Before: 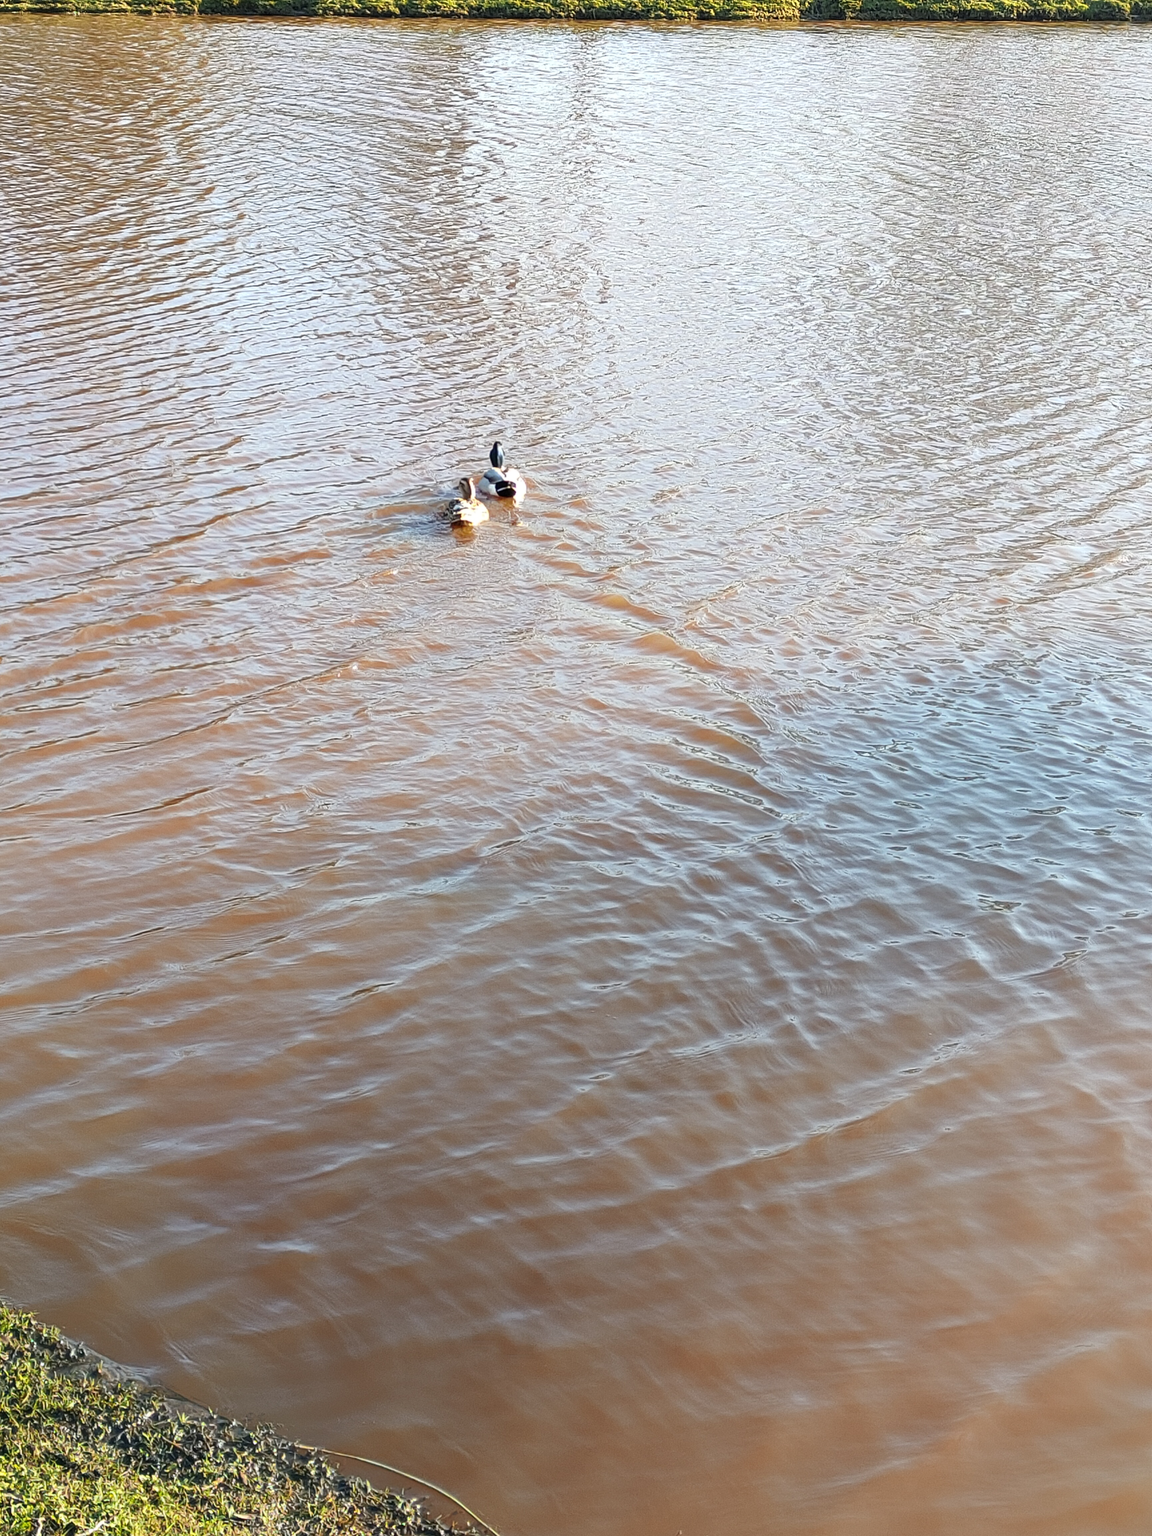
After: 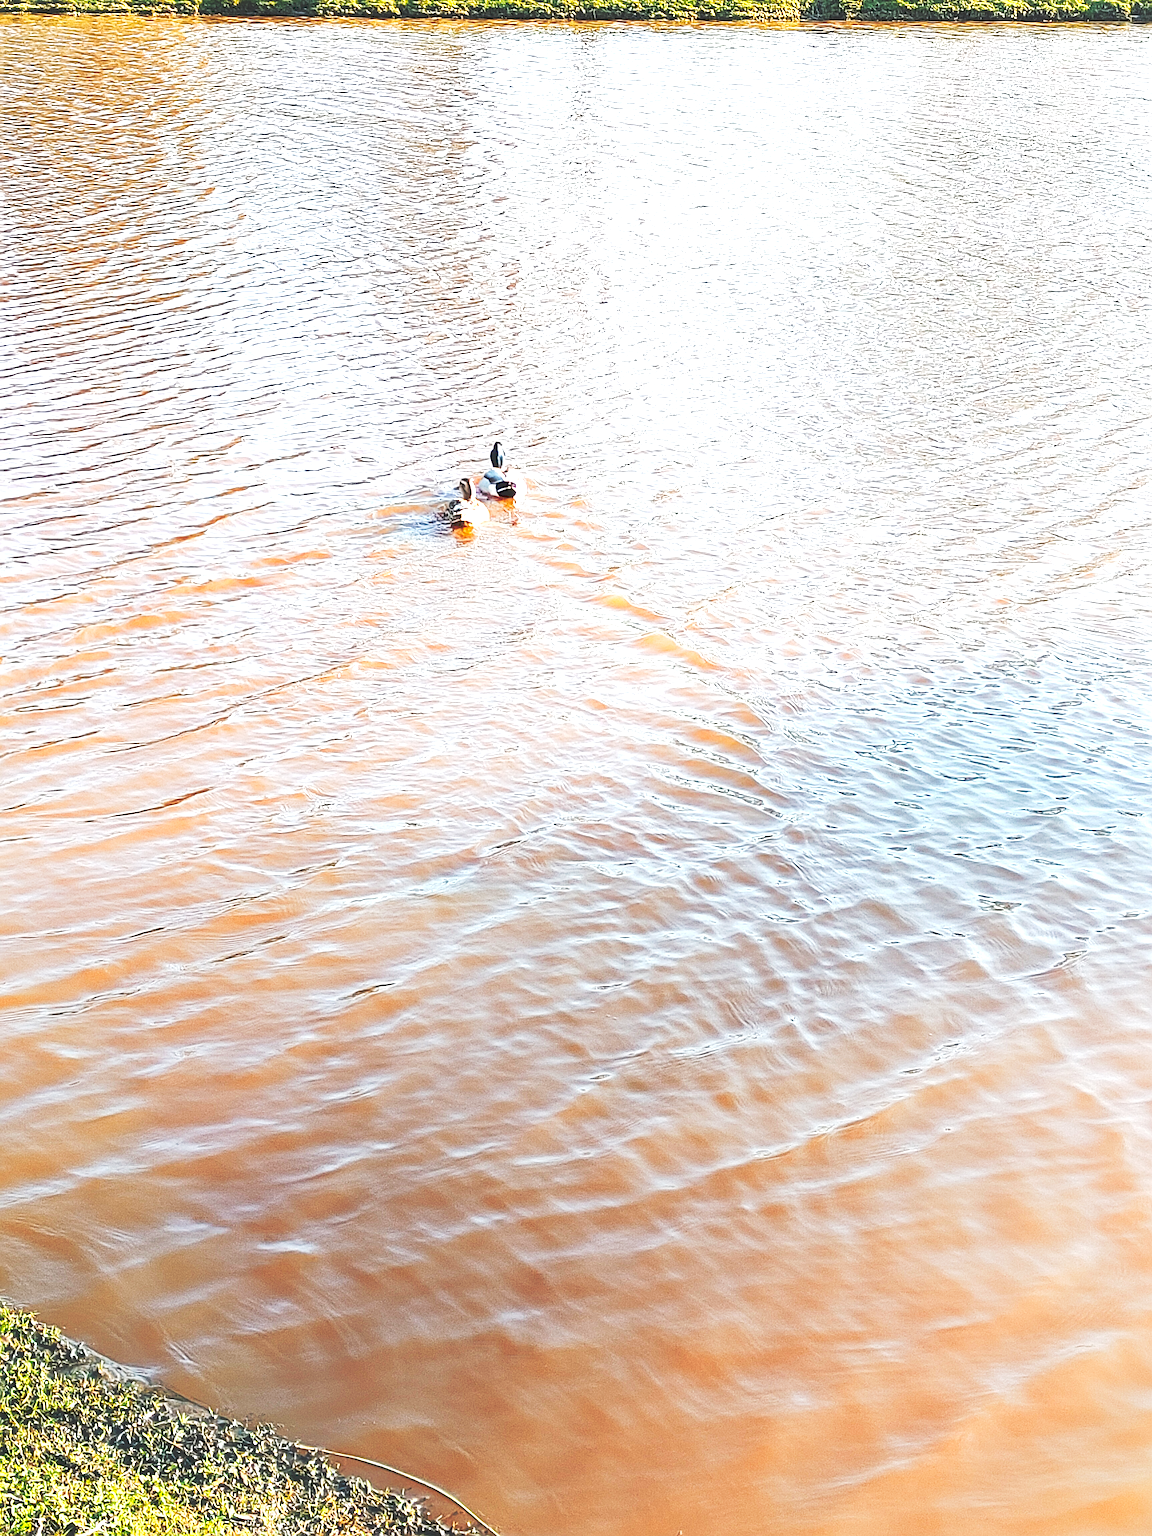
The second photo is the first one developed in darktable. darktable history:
sharpen: radius 4
tone curve: curves: ch0 [(0, 0) (0.003, 0.183) (0.011, 0.183) (0.025, 0.184) (0.044, 0.188) (0.069, 0.197) (0.1, 0.204) (0.136, 0.212) (0.177, 0.226) (0.224, 0.24) (0.277, 0.273) (0.335, 0.322) (0.399, 0.388) (0.468, 0.468) (0.543, 0.579) (0.623, 0.686) (0.709, 0.792) (0.801, 0.877) (0.898, 0.939) (1, 1)], preserve colors none
exposure: black level correction 0, exposure 0.95 EV, compensate exposure bias true, compensate highlight preservation false
